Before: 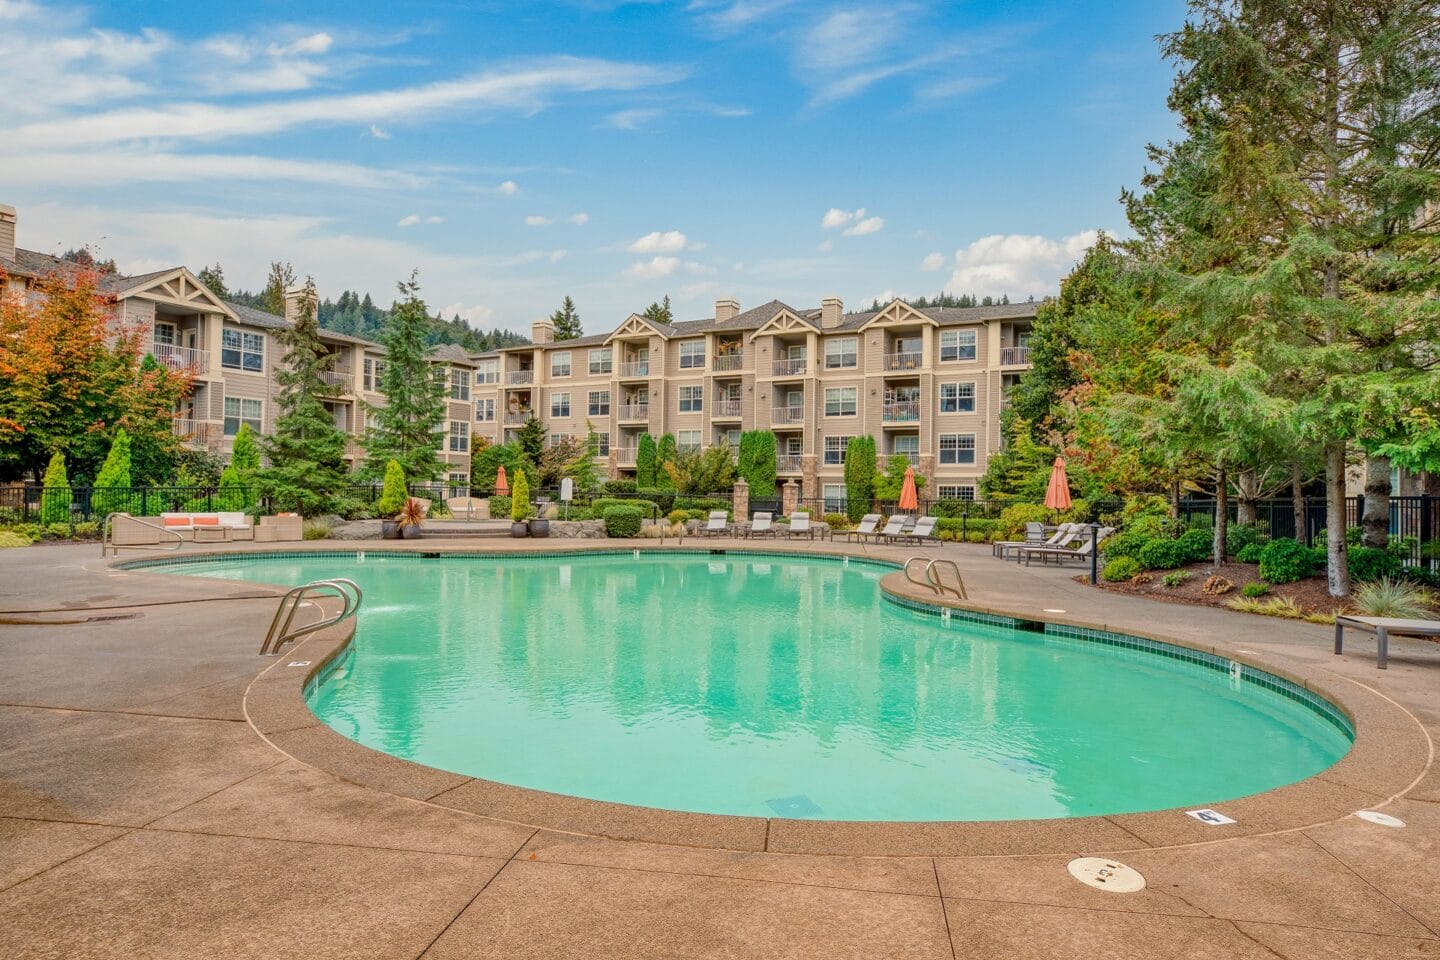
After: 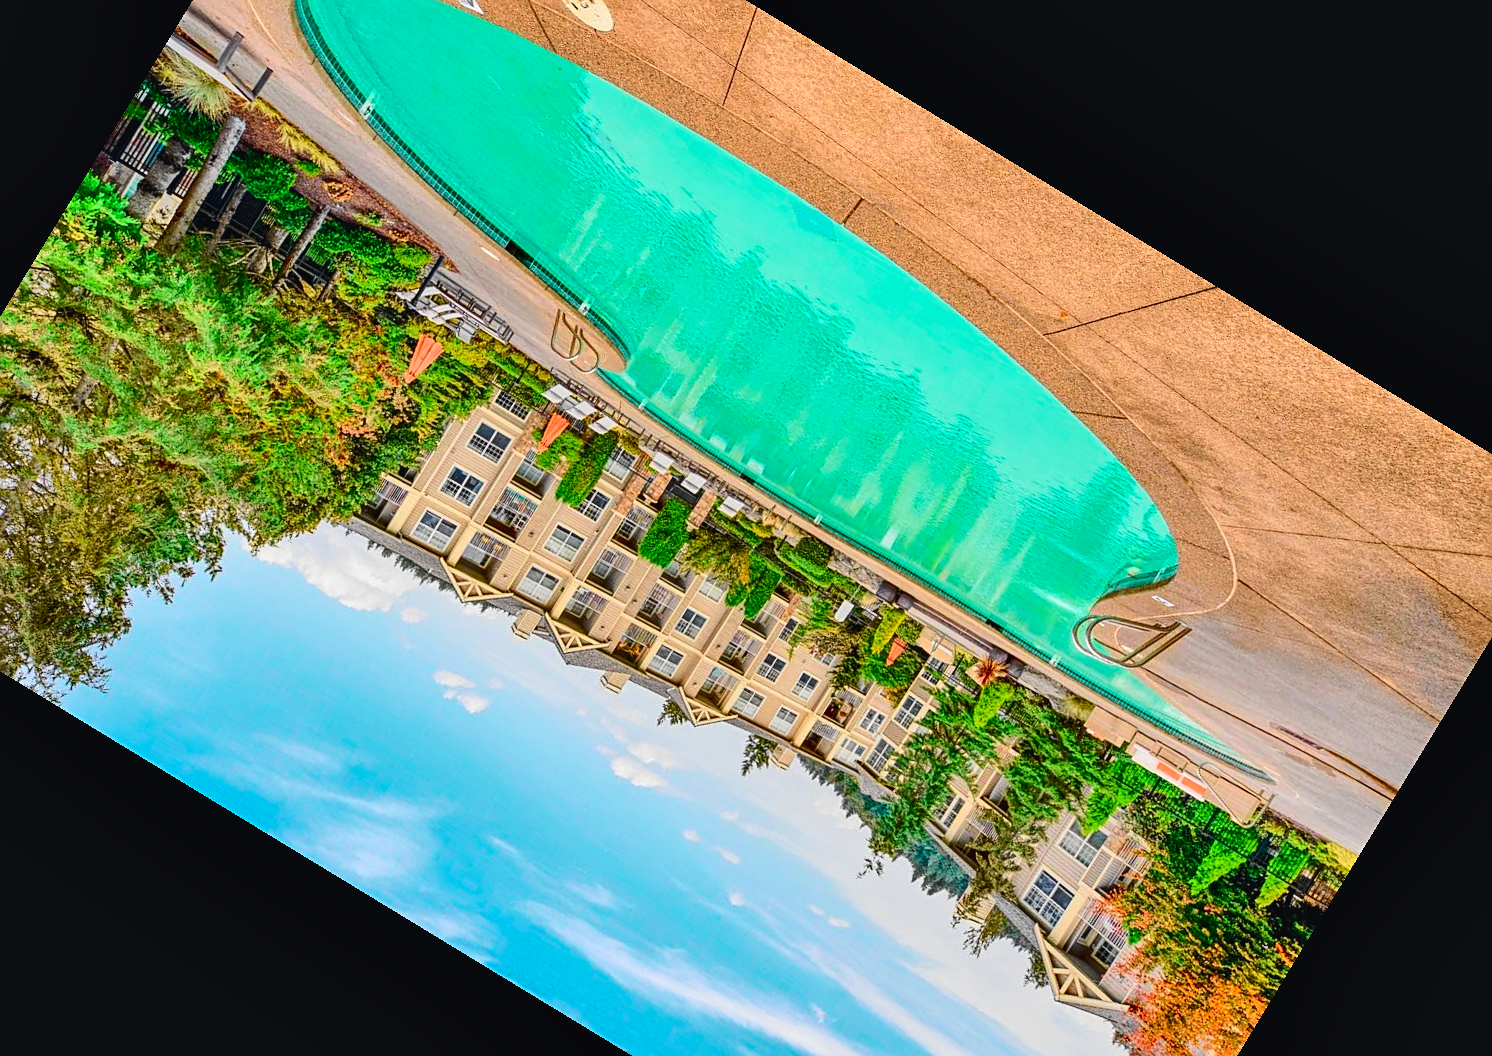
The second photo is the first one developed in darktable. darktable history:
shadows and highlights: soften with gaussian
crop and rotate: angle 148.68°, left 9.111%, top 15.603%, right 4.588%, bottom 17.041%
sharpen: on, module defaults
tone curve: curves: ch0 [(0, 0.023) (0.103, 0.087) (0.295, 0.297) (0.445, 0.531) (0.553, 0.665) (0.735, 0.843) (0.994, 1)]; ch1 [(0, 0) (0.427, 0.346) (0.456, 0.426) (0.484, 0.494) (0.509, 0.505) (0.535, 0.56) (0.581, 0.632) (0.646, 0.715) (1, 1)]; ch2 [(0, 0) (0.369, 0.388) (0.449, 0.431) (0.501, 0.495) (0.533, 0.518) (0.572, 0.612) (0.677, 0.752) (1, 1)], color space Lab, independent channels, preserve colors none
